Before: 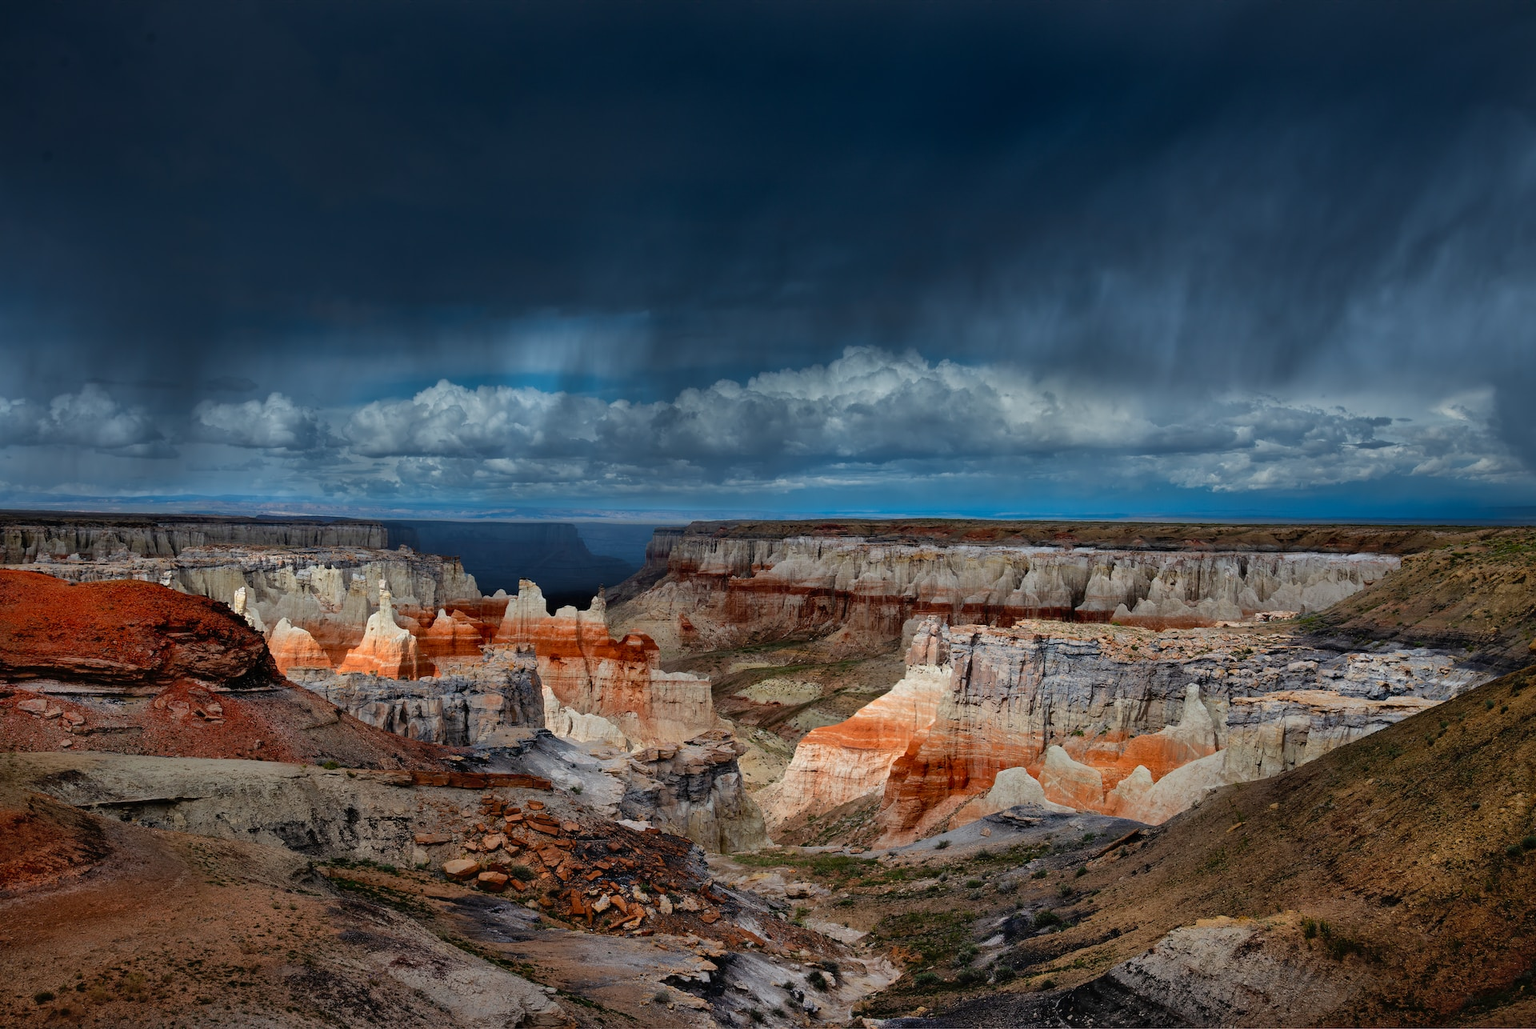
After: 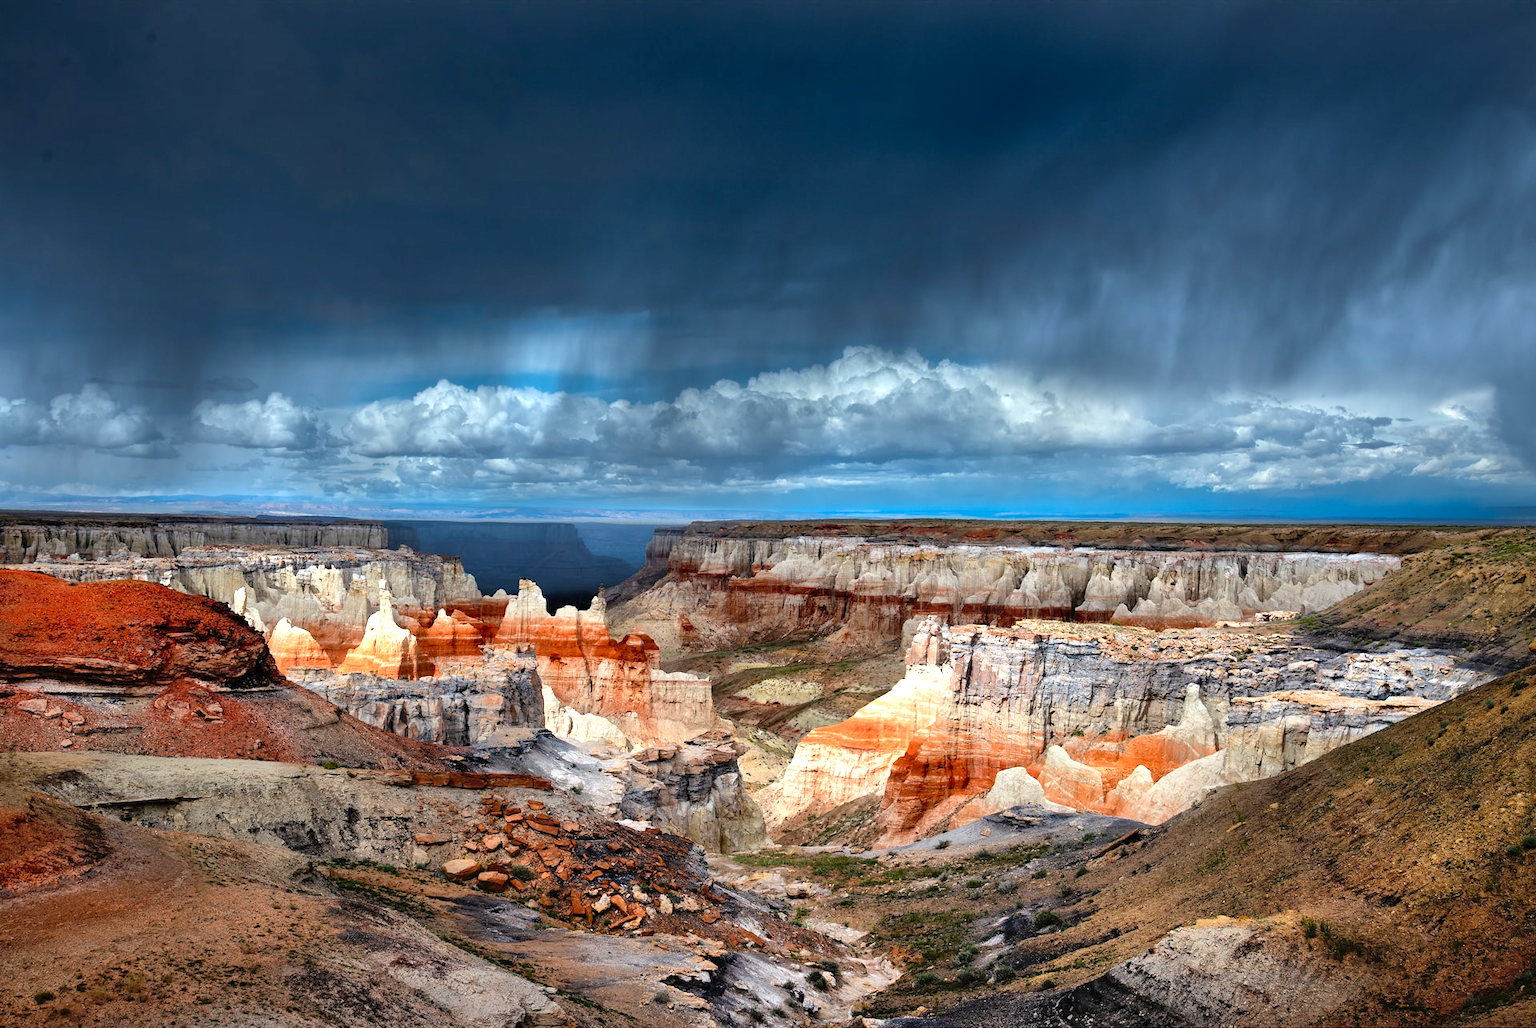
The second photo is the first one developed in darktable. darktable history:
exposure: black level correction 0.001, exposure 1.129 EV, compensate highlight preservation false
base curve: curves: ch0 [(0, 0) (0.472, 0.455) (1, 1)], preserve colors none
